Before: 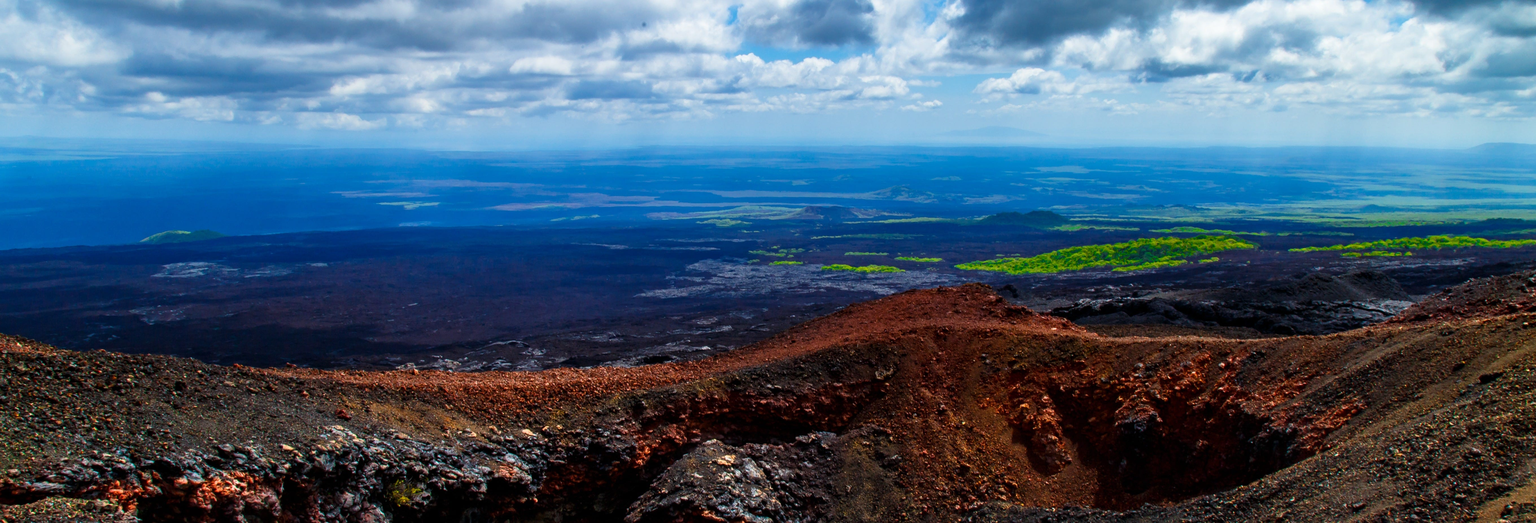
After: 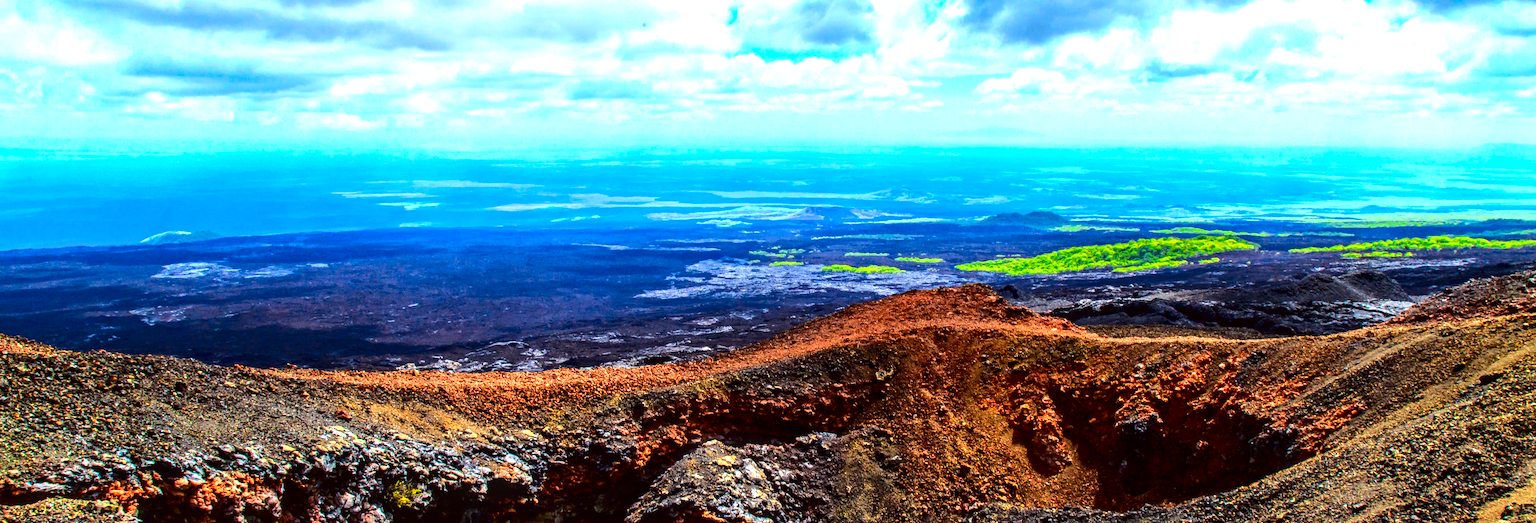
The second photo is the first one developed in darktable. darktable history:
exposure: black level correction 0, exposure 1.2 EV, compensate highlight preservation false
local contrast: highlights 61%, detail 143%, midtone range 0.422
color correction: highlights a* -1.15, highlights b* 4.66, shadows a* 3.66
tone curve: curves: ch0 [(0, 0.019) (0.078, 0.058) (0.223, 0.217) (0.424, 0.553) (0.631, 0.764) (0.816, 0.932) (1, 1)]; ch1 [(0, 0) (0.262, 0.227) (0.417, 0.386) (0.469, 0.467) (0.502, 0.503) (0.544, 0.548) (0.57, 0.579) (0.608, 0.62) (0.65, 0.68) (0.994, 0.987)]; ch2 [(0, 0) (0.262, 0.188) (0.5, 0.504) (0.553, 0.592) (0.599, 0.653) (1, 1)], color space Lab, independent channels, preserve colors none
